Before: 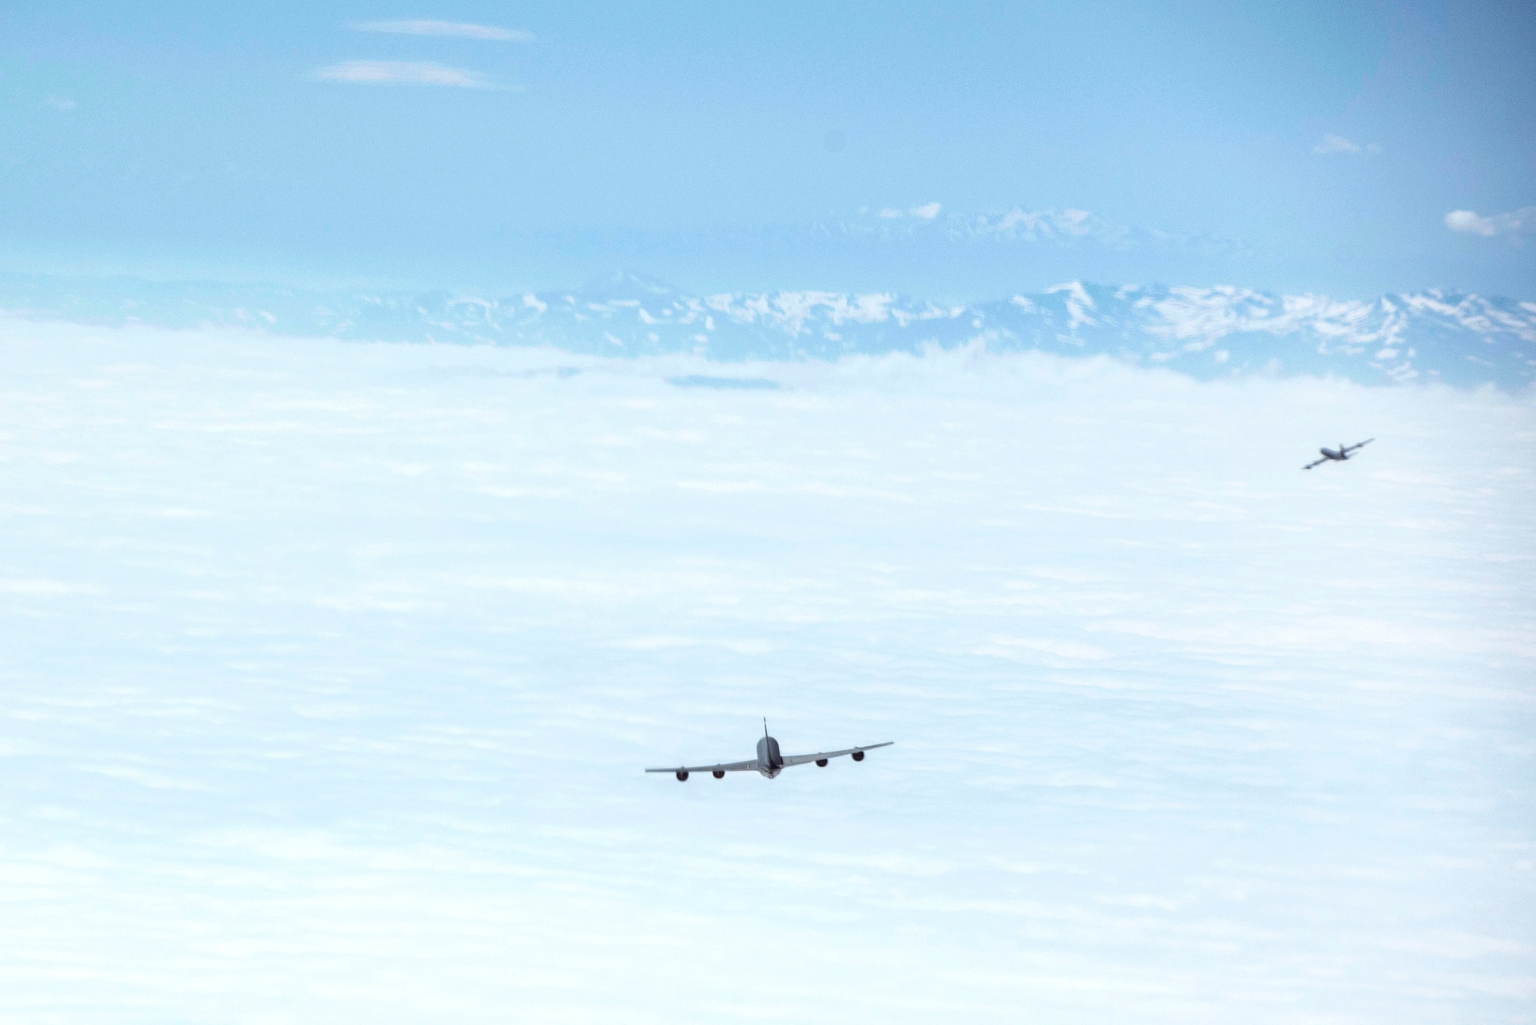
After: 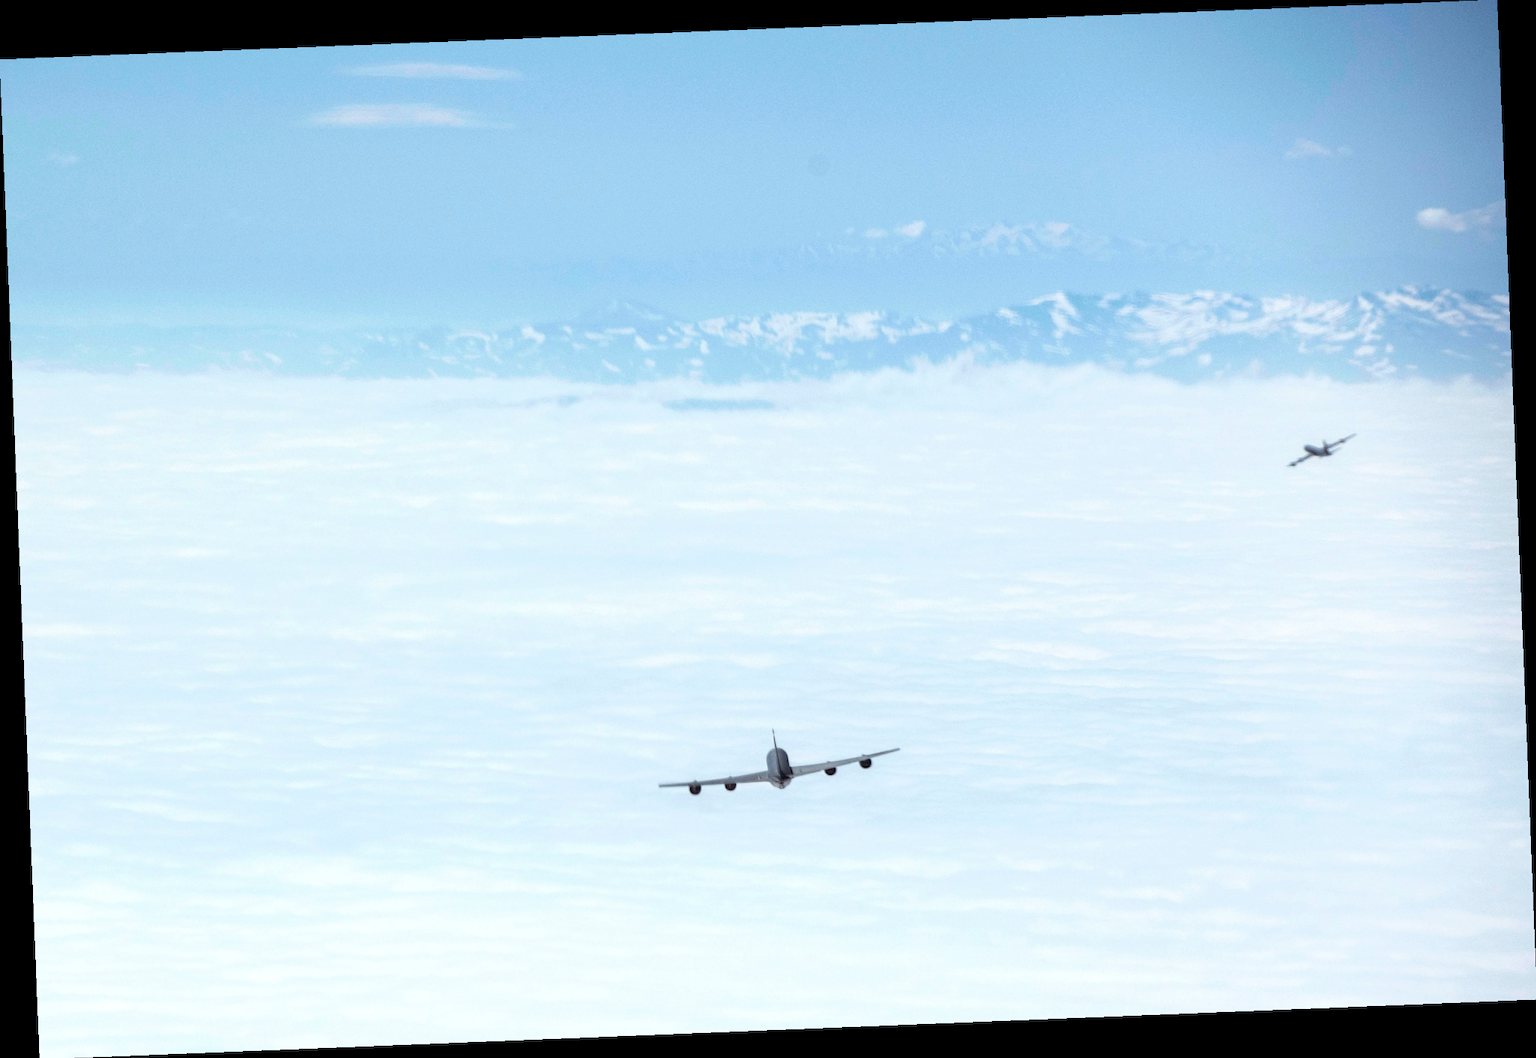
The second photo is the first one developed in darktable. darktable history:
rotate and perspective: rotation -2.29°, automatic cropping off
